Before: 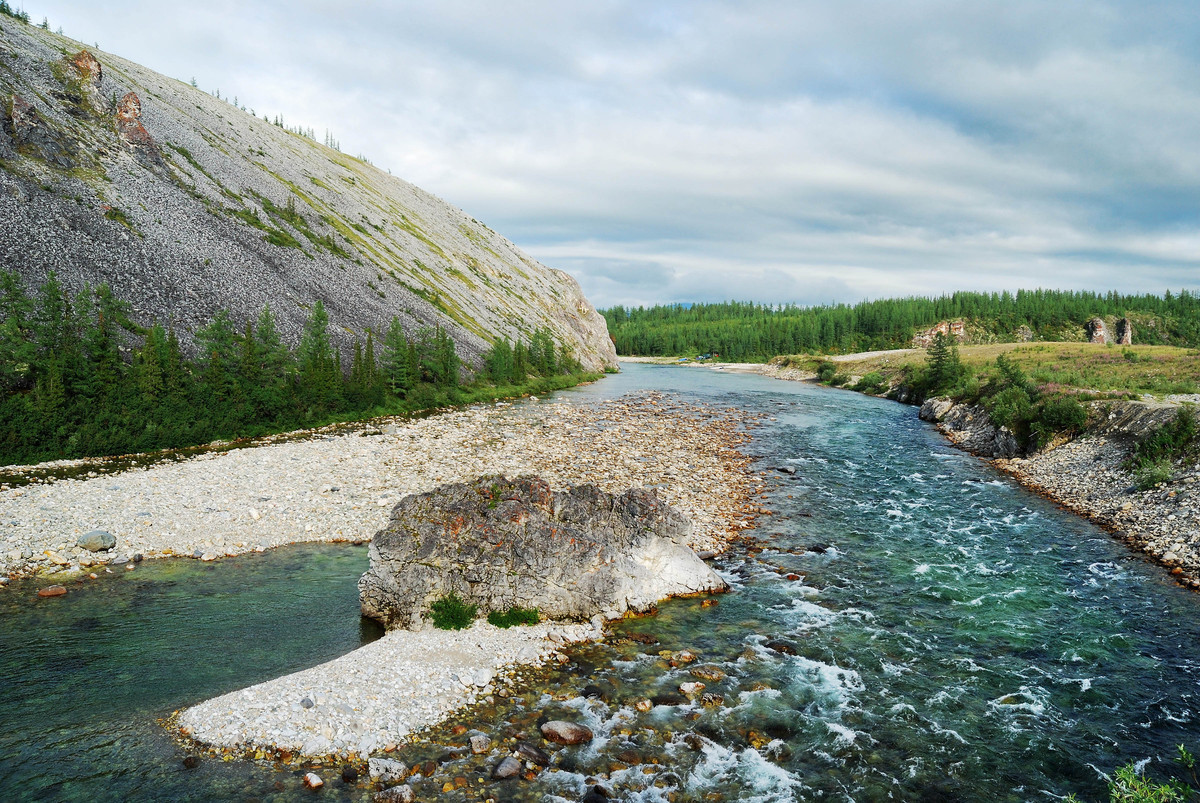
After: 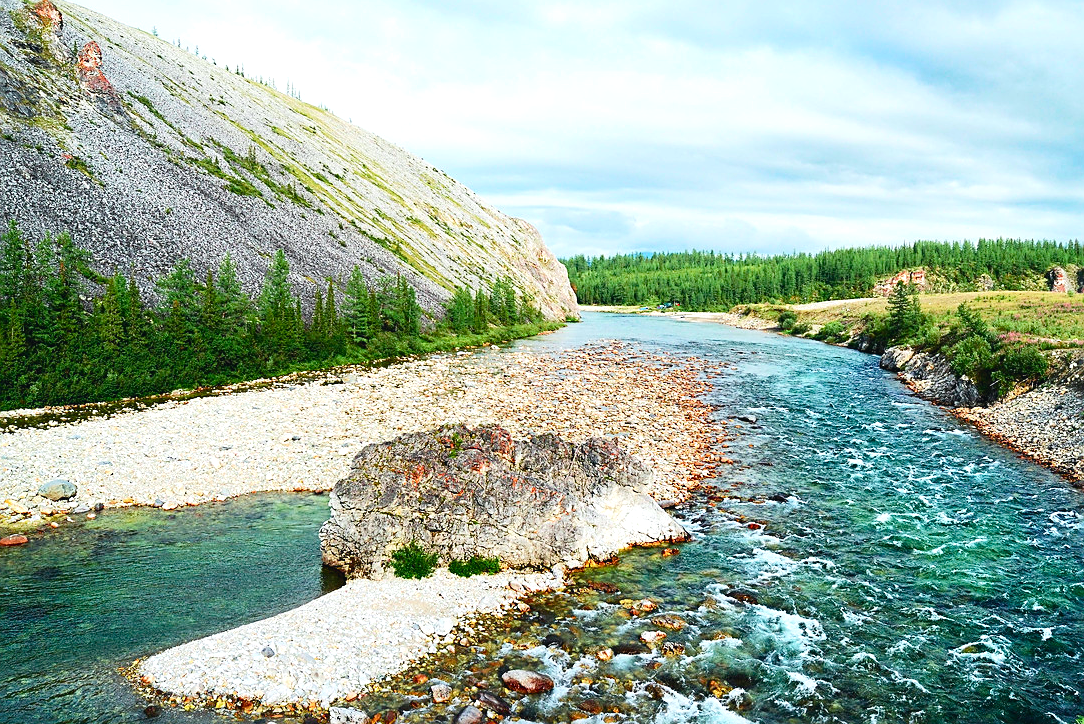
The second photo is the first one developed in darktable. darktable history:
crop: left 3.32%, top 6.467%, right 6.309%, bottom 3.271%
color balance rgb: shadows lift › luminance -19.581%, perceptual saturation grading › global saturation 0.552%, perceptual saturation grading › highlights -15.538%, perceptual saturation grading › shadows 25.703%, global vibrance 30.852%
exposure: black level correction 0, exposure 0.699 EV, compensate exposure bias true, compensate highlight preservation false
sharpen: on, module defaults
tone curve: curves: ch0 [(0, 0.025) (0.15, 0.143) (0.452, 0.486) (0.751, 0.788) (1, 0.961)]; ch1 [(0, 0) (0.416, 0.4) (0.476, 0.469) (0.497, 0.494) (0.546, 0.571) (0.566, 0.607) (0.62, 0.657) (1, 1)]; ch2 [(0, 0) (0.386, 0.397) (0.505, 0.498) (0.547, 0.546) (0.579, 0.58) (1, 1)], color space Lab, independent channels, preserve colors none
